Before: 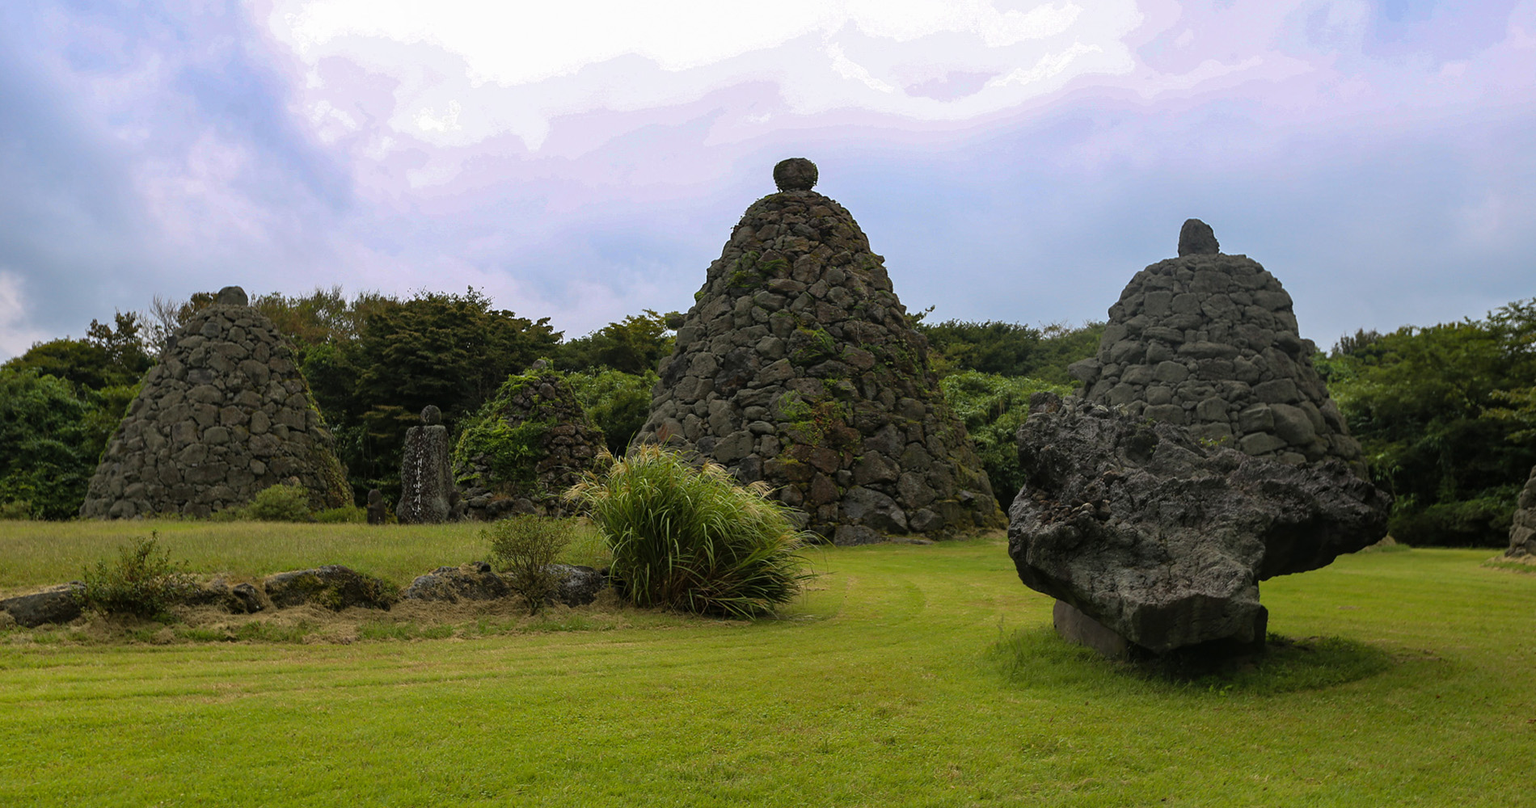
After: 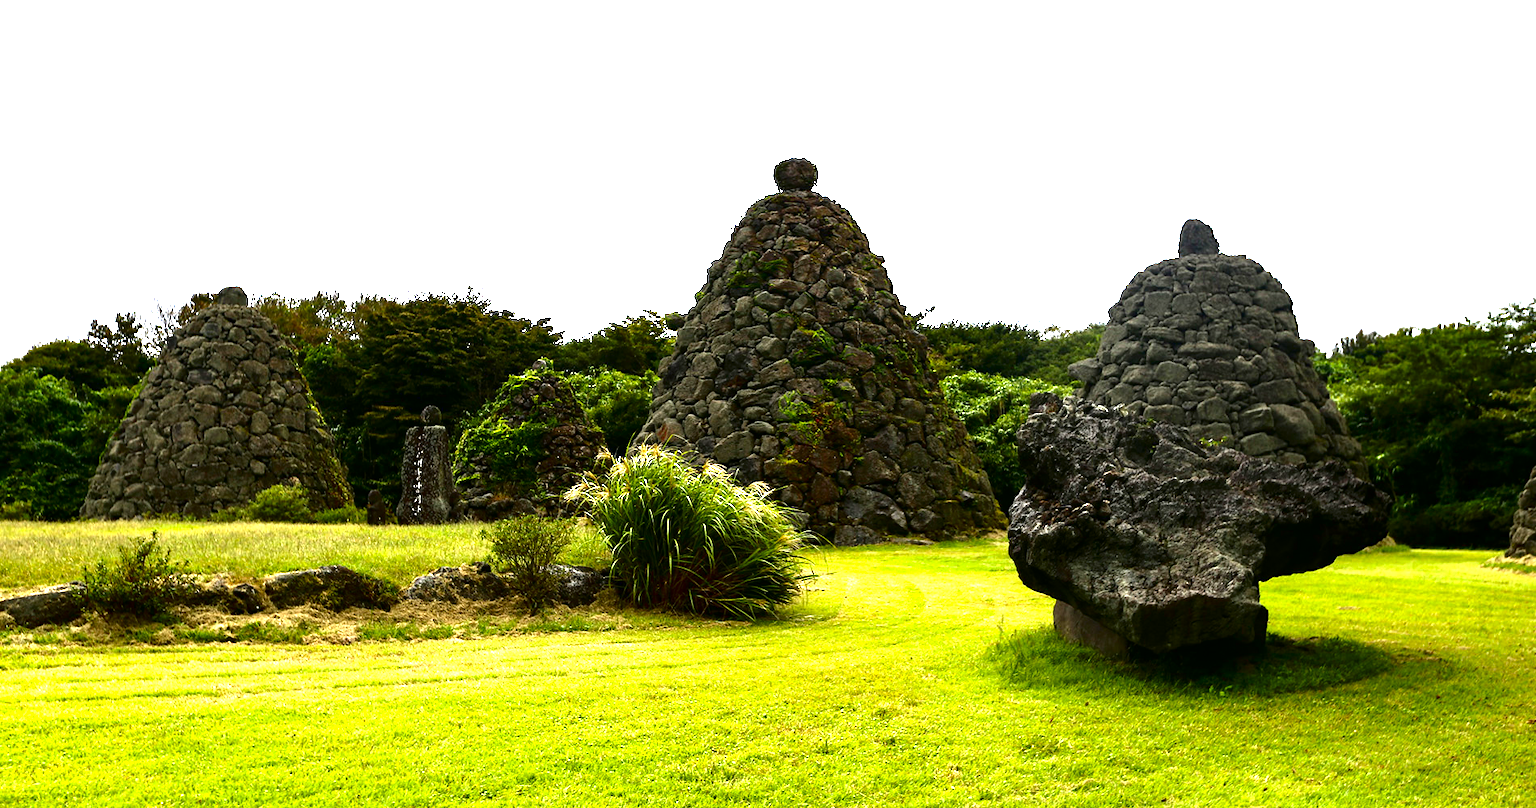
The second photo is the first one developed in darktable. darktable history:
contrast brightness saturation: contrast 0.09, brightness -0.601, saturation 0.169
exposure: exposure 2.239 EV, compensate highlight preservation false
